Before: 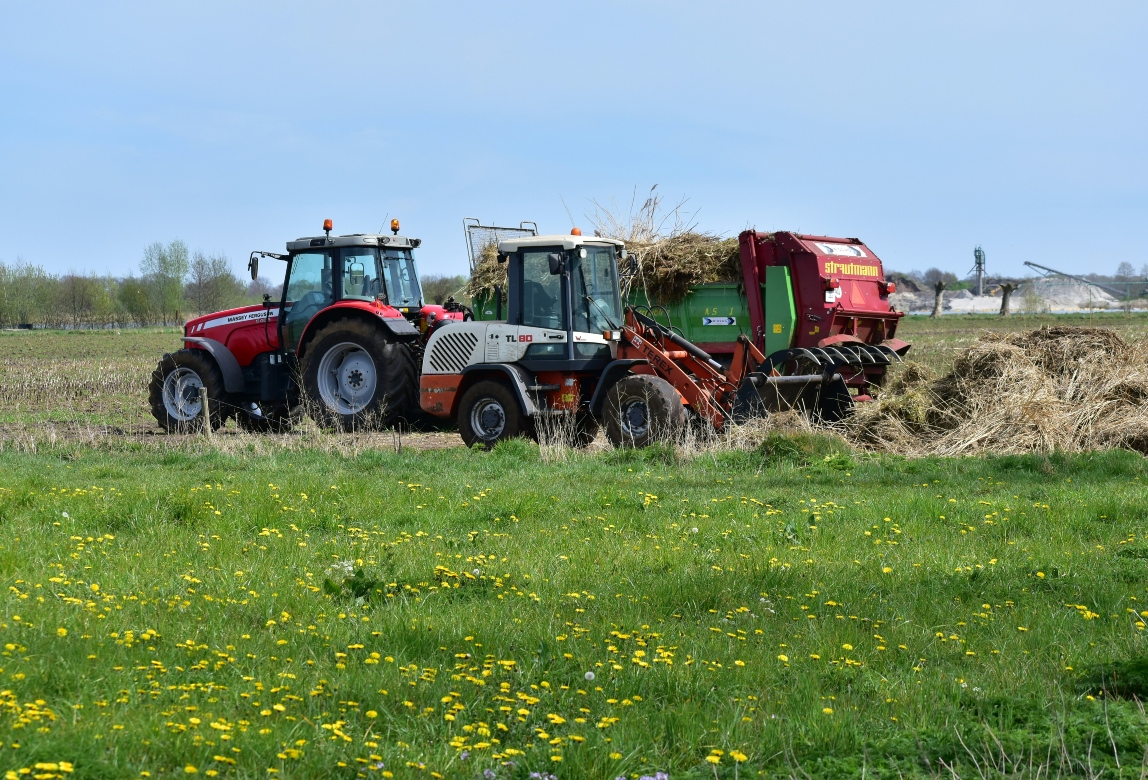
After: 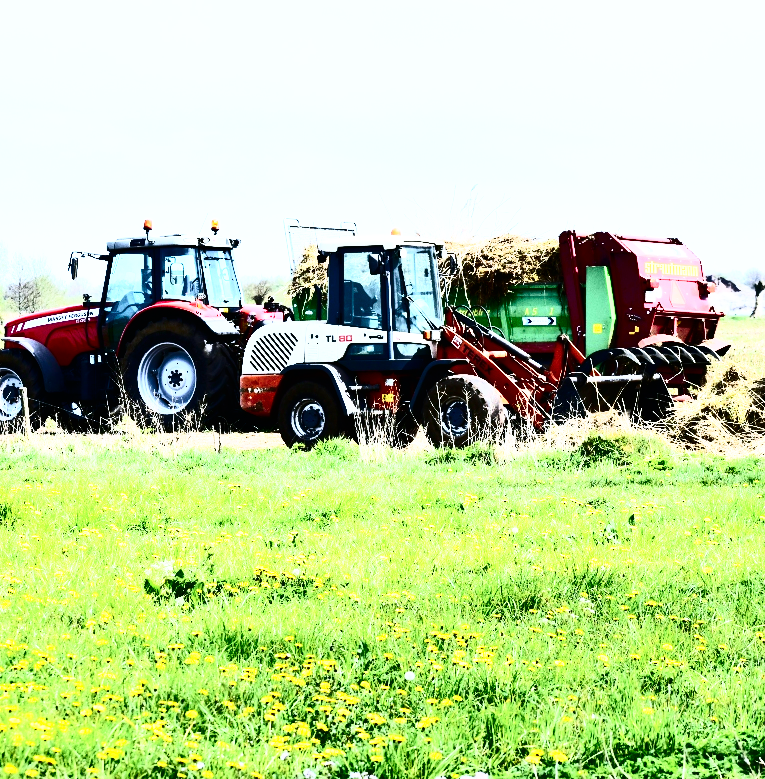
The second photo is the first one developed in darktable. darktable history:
crop and rotate: left 15.754%, right 17.579%
base curve: curves: ch0 [(0, 0) (0.007, 0.004) (0.027, 0.03) (0.046, 0.07) (0.207, 0.54) (0.442, 0.872) (0.673, 0.972) (1, 1)], preserve colors none
white balance: red 0.984, blue 1.059
contrast brightness saturation: contrast 0.93, brightness 0.2
